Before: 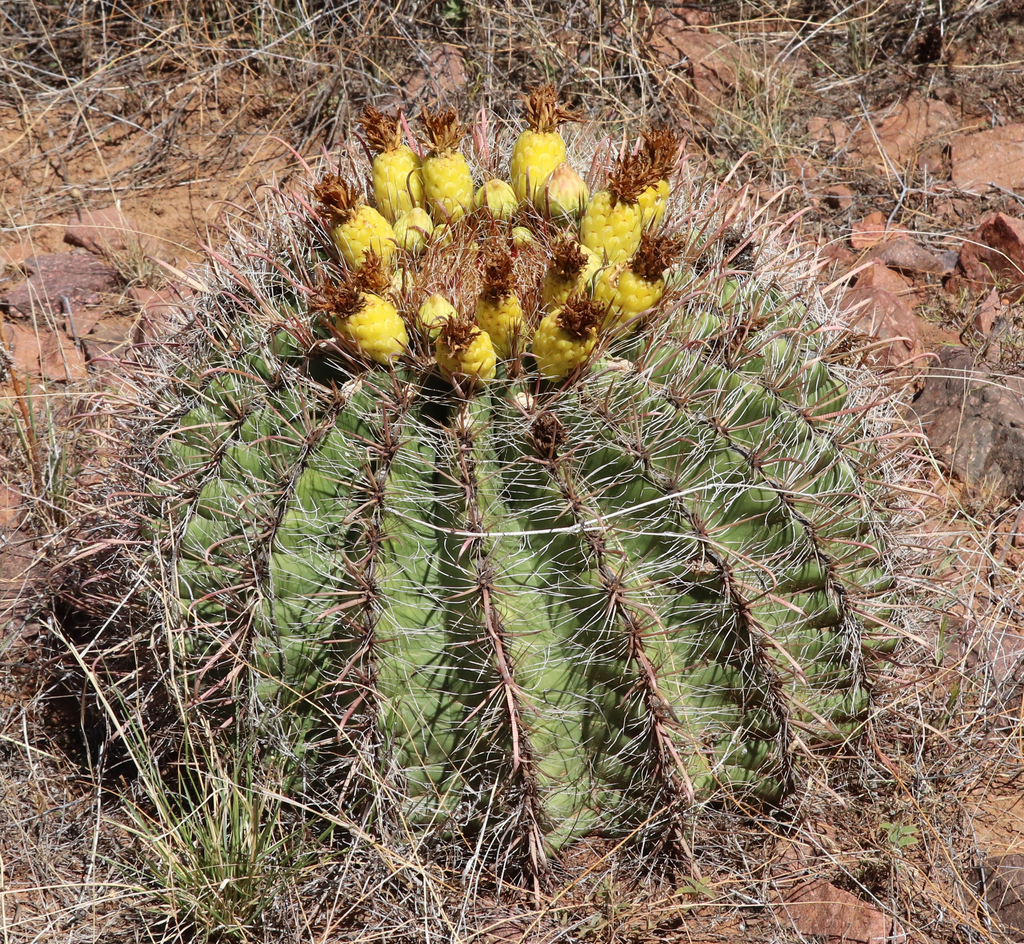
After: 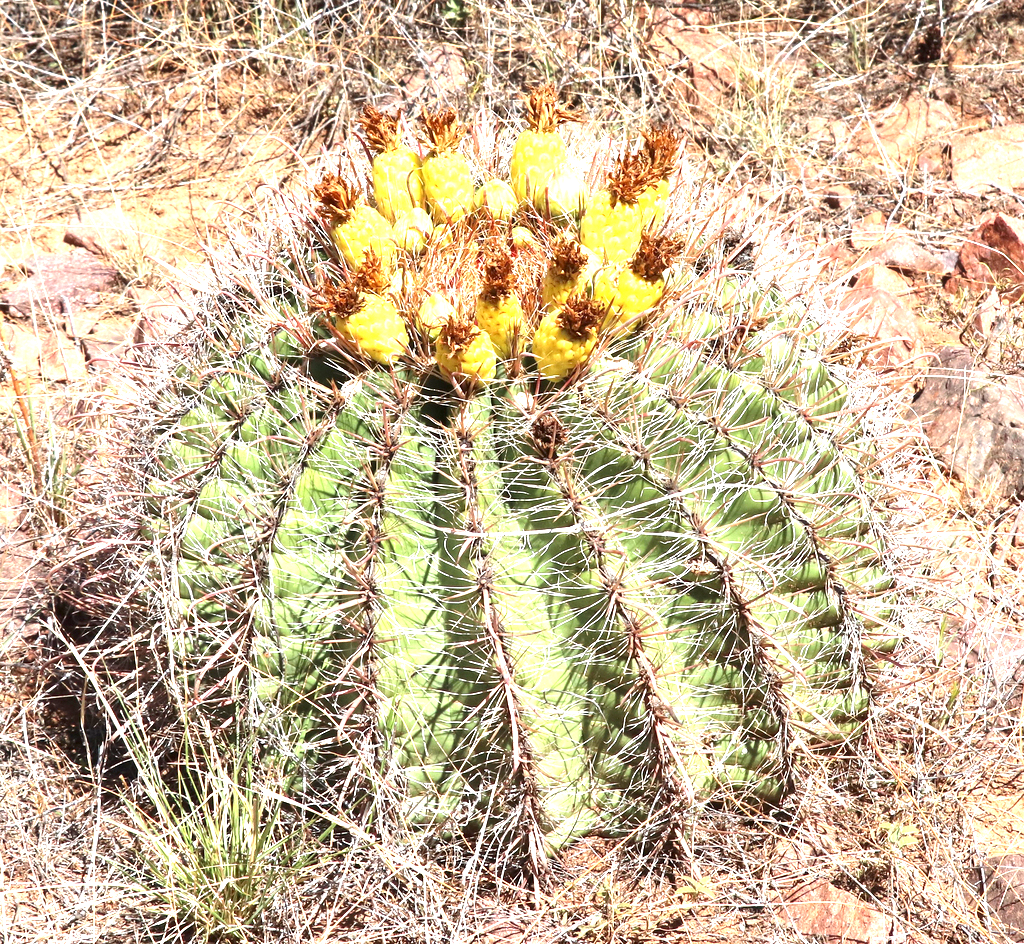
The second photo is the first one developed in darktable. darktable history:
exposure: black level correction 0.001, exposure 1.715 EV, compensate highlight preservation false
